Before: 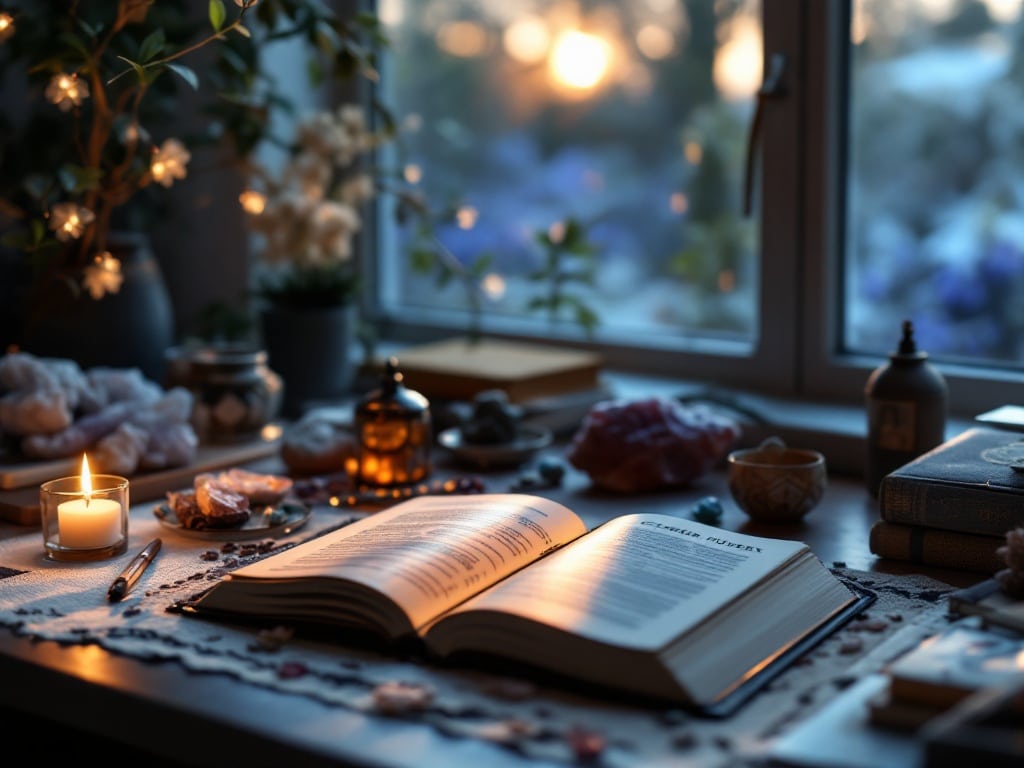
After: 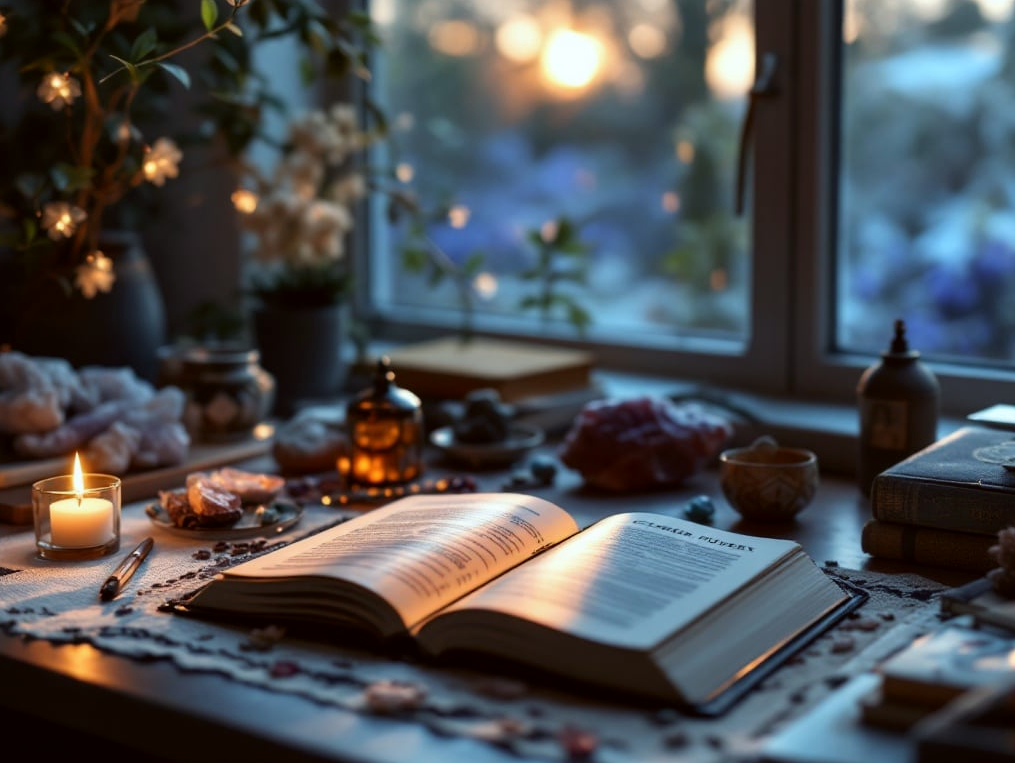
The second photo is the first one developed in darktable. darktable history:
color correction: highlights a* -2.98, highlights b* -2.38, shadows a* 2.48, shadows b* 3.03
crop and rotate: left 0.826%, top 0.205%, bottom 0.33%
